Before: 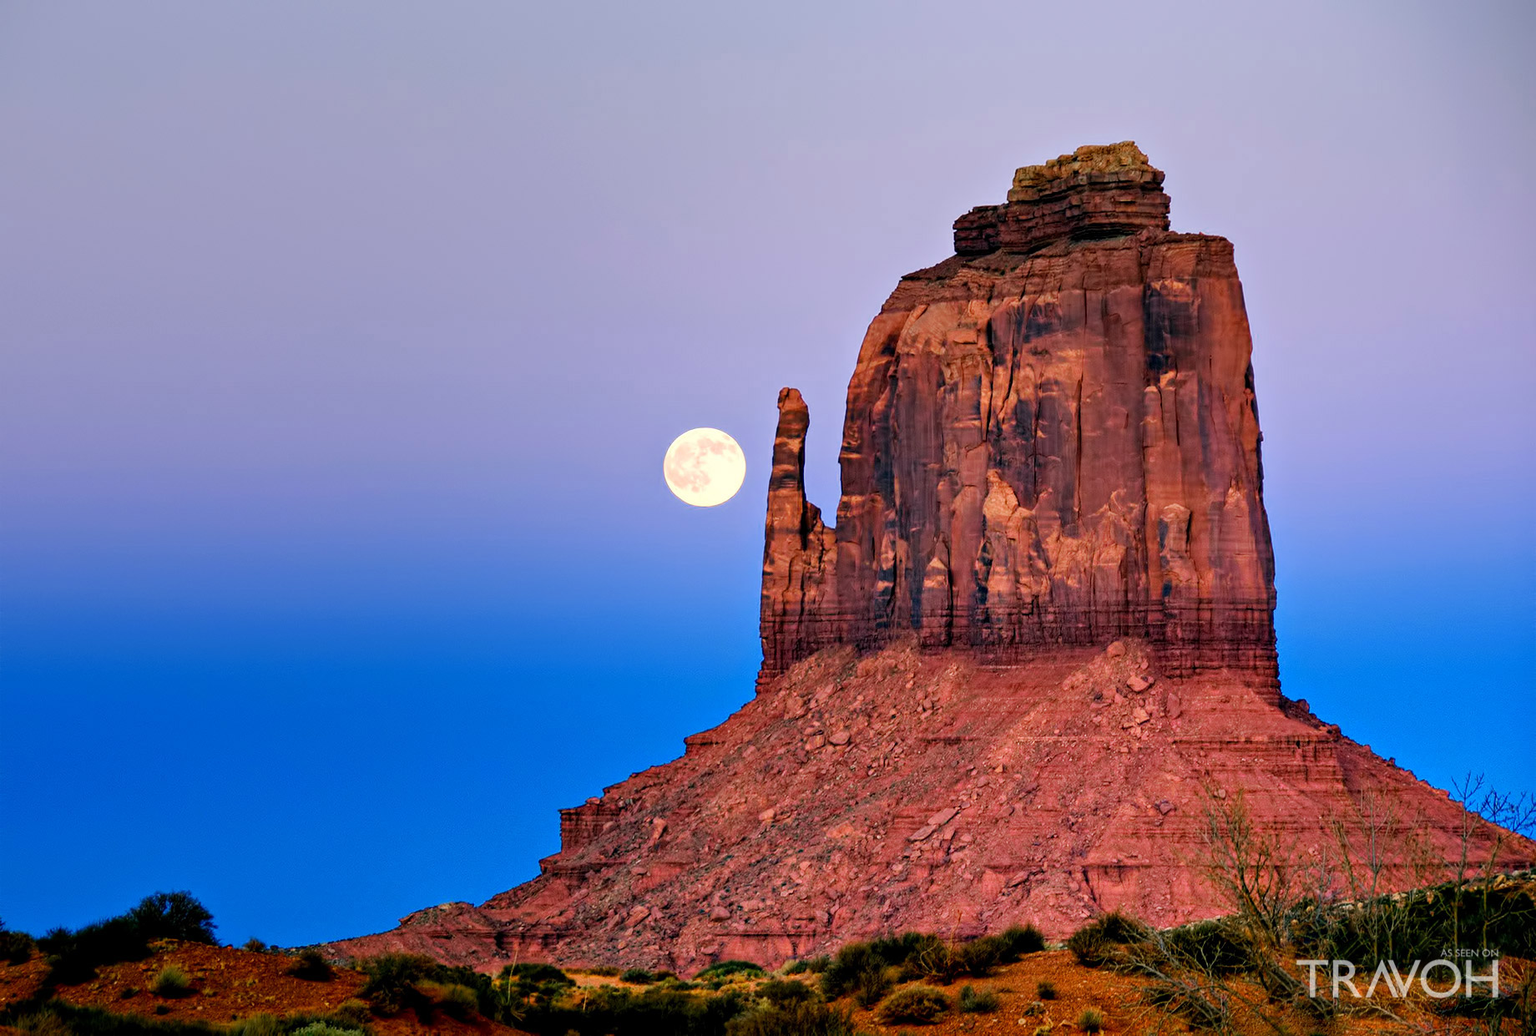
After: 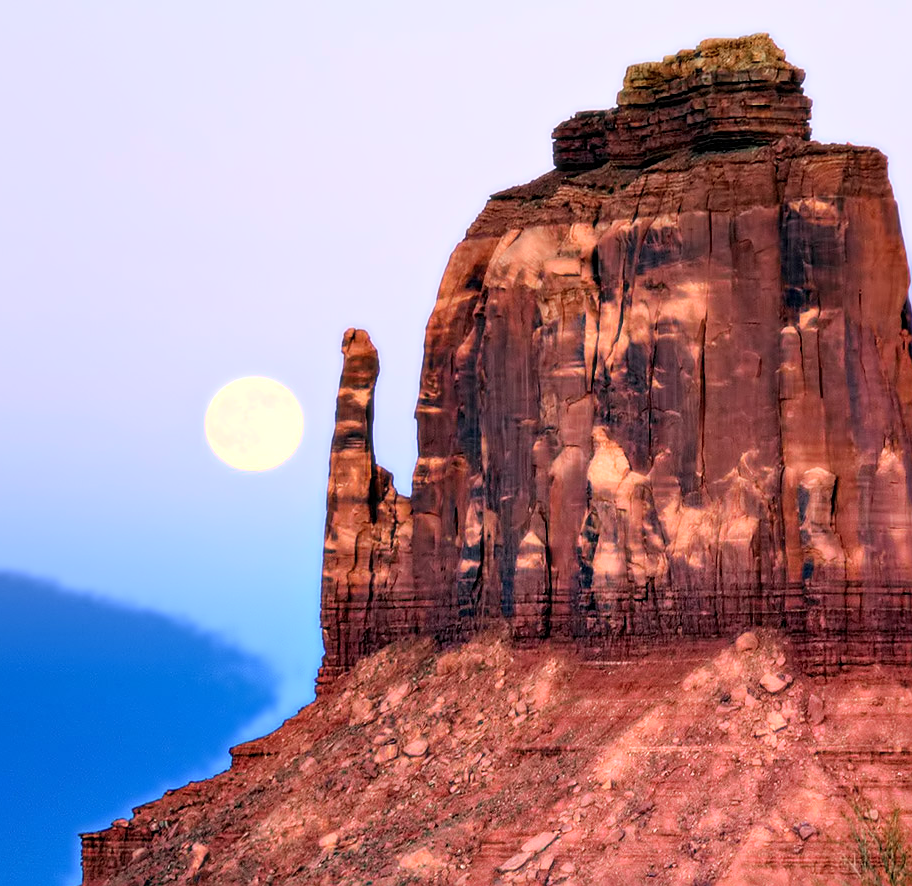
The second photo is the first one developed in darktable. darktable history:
crop: left 32.075%, top 10.976%, right 18.355%, bottom 17.596%
sharpen: on, module defaults
white balance: emerald 1
bloom: size 0%, threshold 54.82%, strength 8.31%
